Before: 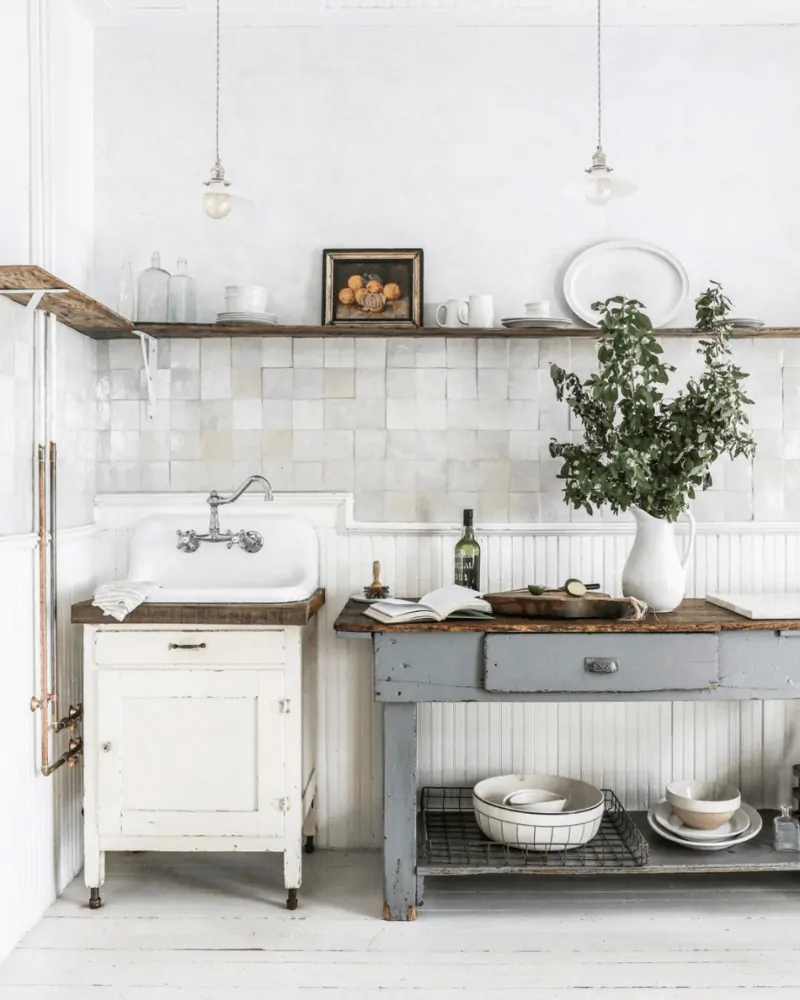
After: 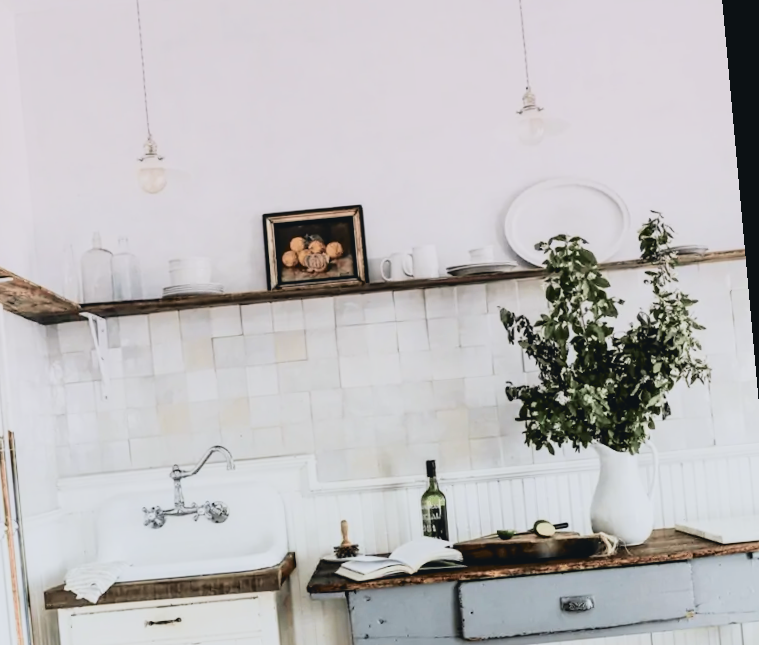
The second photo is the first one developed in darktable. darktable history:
graduated density: density 0.38 EV, hardness 21%, rotation -6.11°, saturation 32%
rotate and perspective: rotation -5.2°, automatic cropping off
tone curve: curves: ch0 [(0, 0.047) (0.15, 0.127) (0.46, 0.466) (0.751, 0.788) (1, 0.961)]; ch1 [(0, 0) (0.43, 0.408) (0.476, 0.469) (0.505, 0.501) (0.553, 0.557) (0.592, 0.58) (0.631, 0.625) (1, 1)]; ch2 [(0, 0) (0.505, 0.495) (0.55, 0.557) (0.583, 0.573) (1, 1)], color space Lab, independent channels, preserve colors none
filmic rgb: black relative exposure -5 EV, hardness 2.88, contrast 1.3, highlights saturation mix -30%
crop and rotate: left 9.345%, top 7.22%, right 4.982%, bottom 32.331%
